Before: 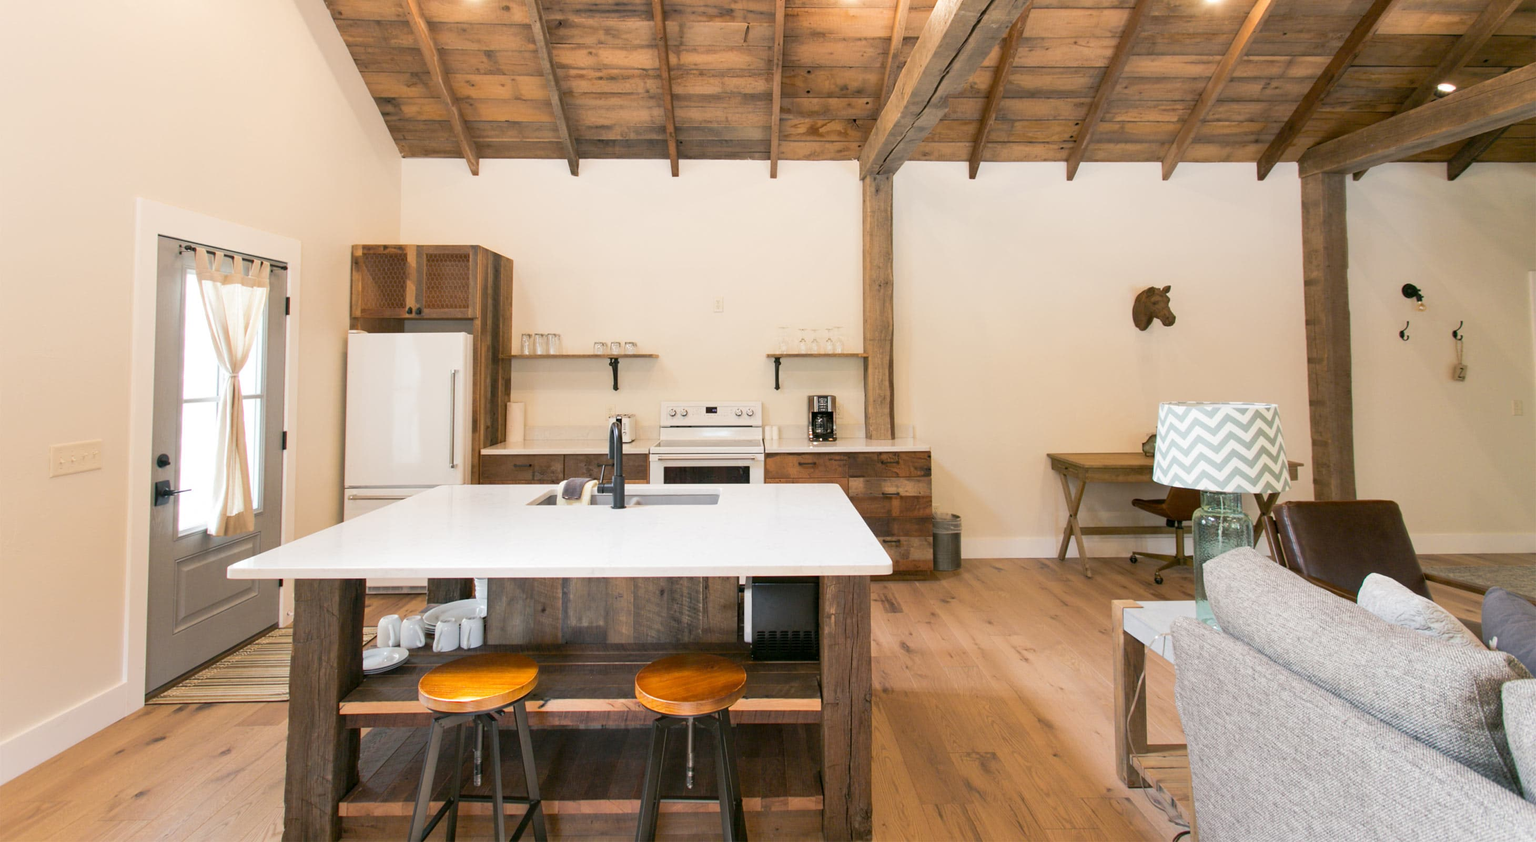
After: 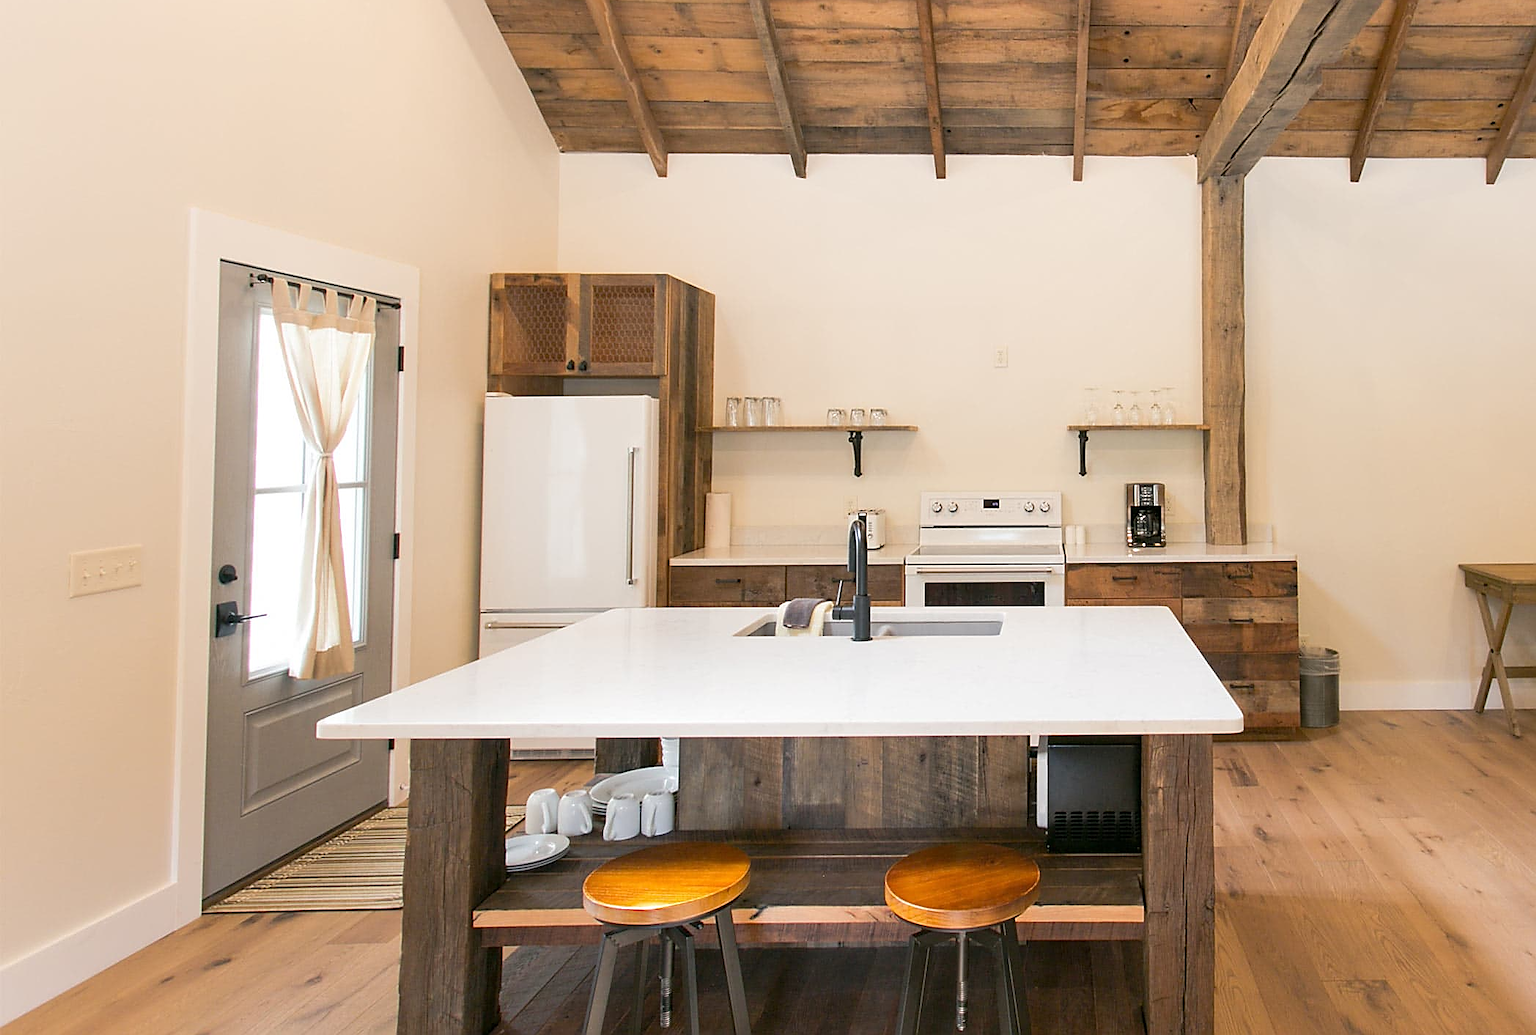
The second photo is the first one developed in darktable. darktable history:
sharpen: radius 1.4, amount 1.25, threshold 0.7
crop: top 5.803%, right 27.864%, bottom 5.804%
